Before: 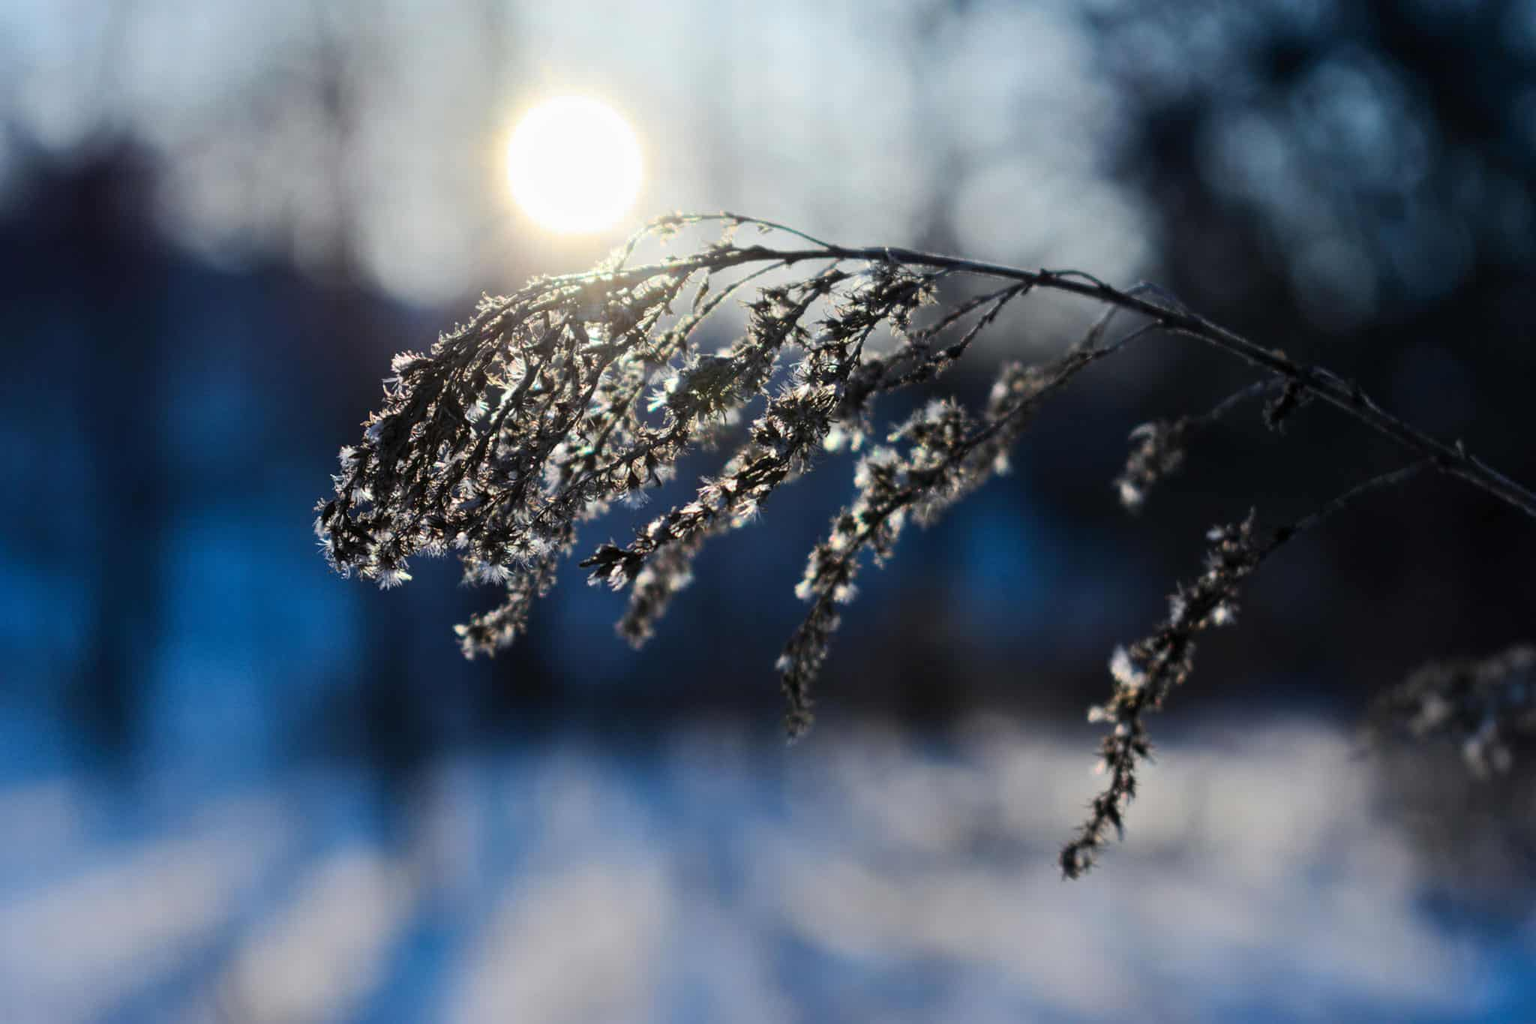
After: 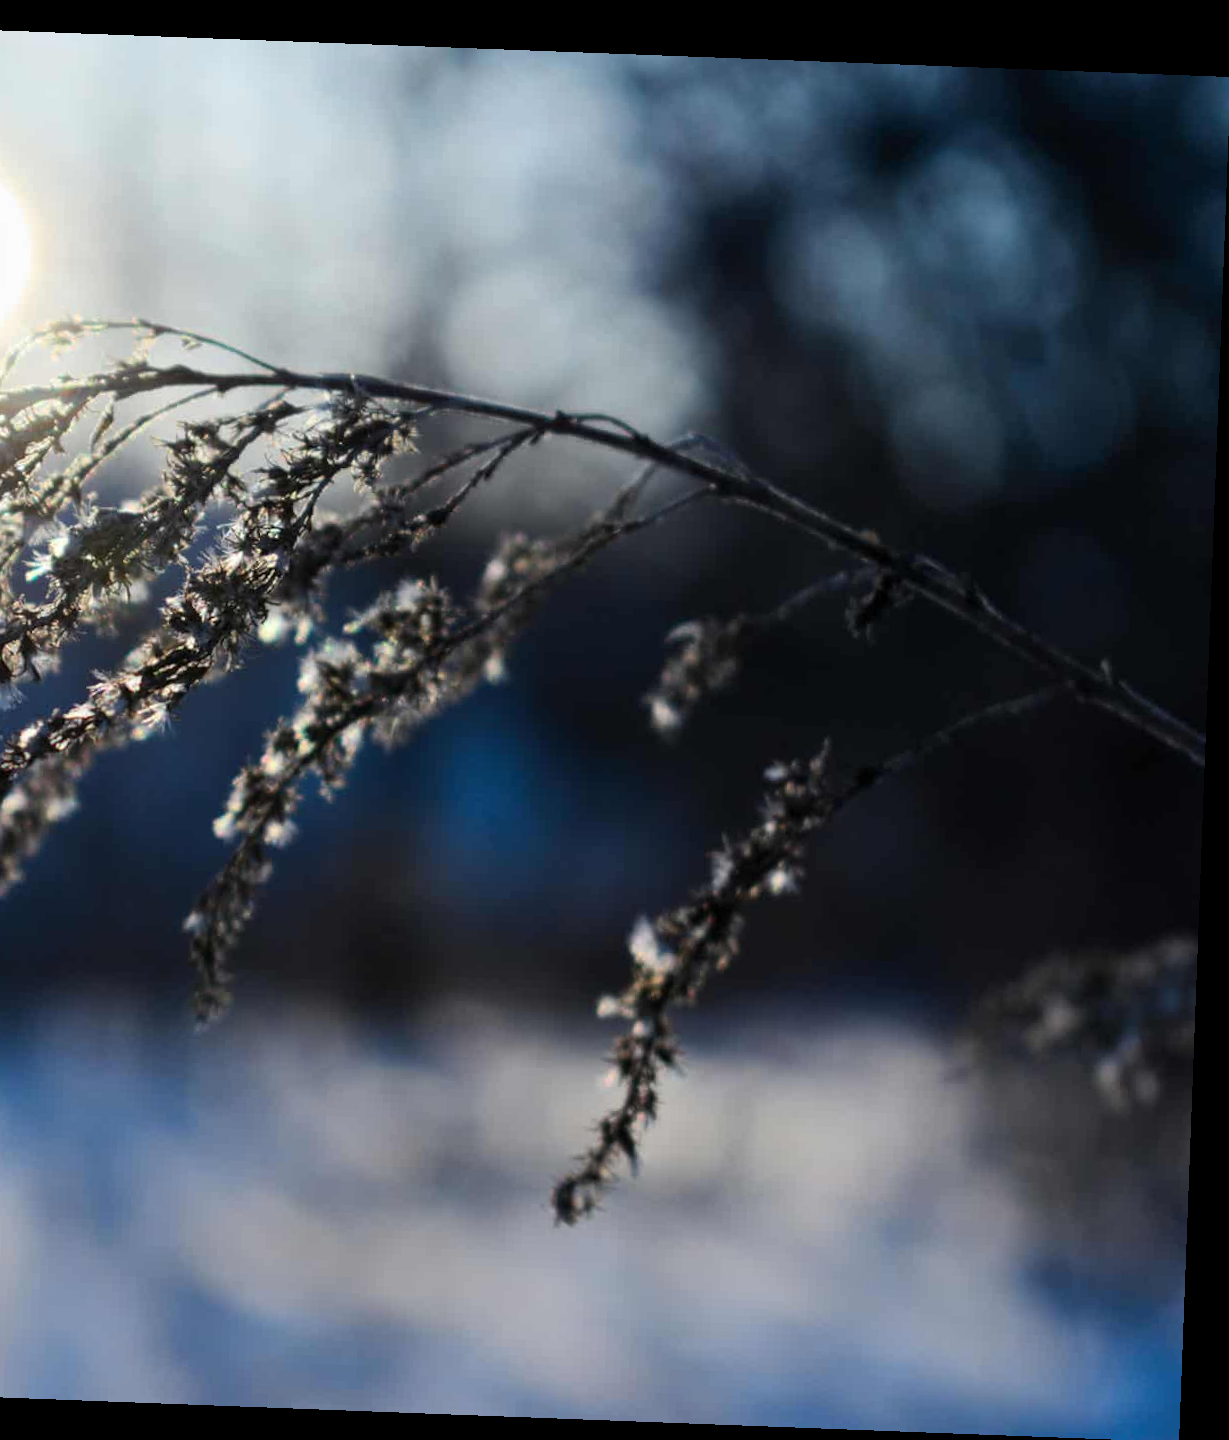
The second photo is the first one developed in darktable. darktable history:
tone equalizer: on, module defaults
white balance: emerald 1
crop: left 41.402%
rotate and perspective: rotation 2.17°, automatic cropping off
